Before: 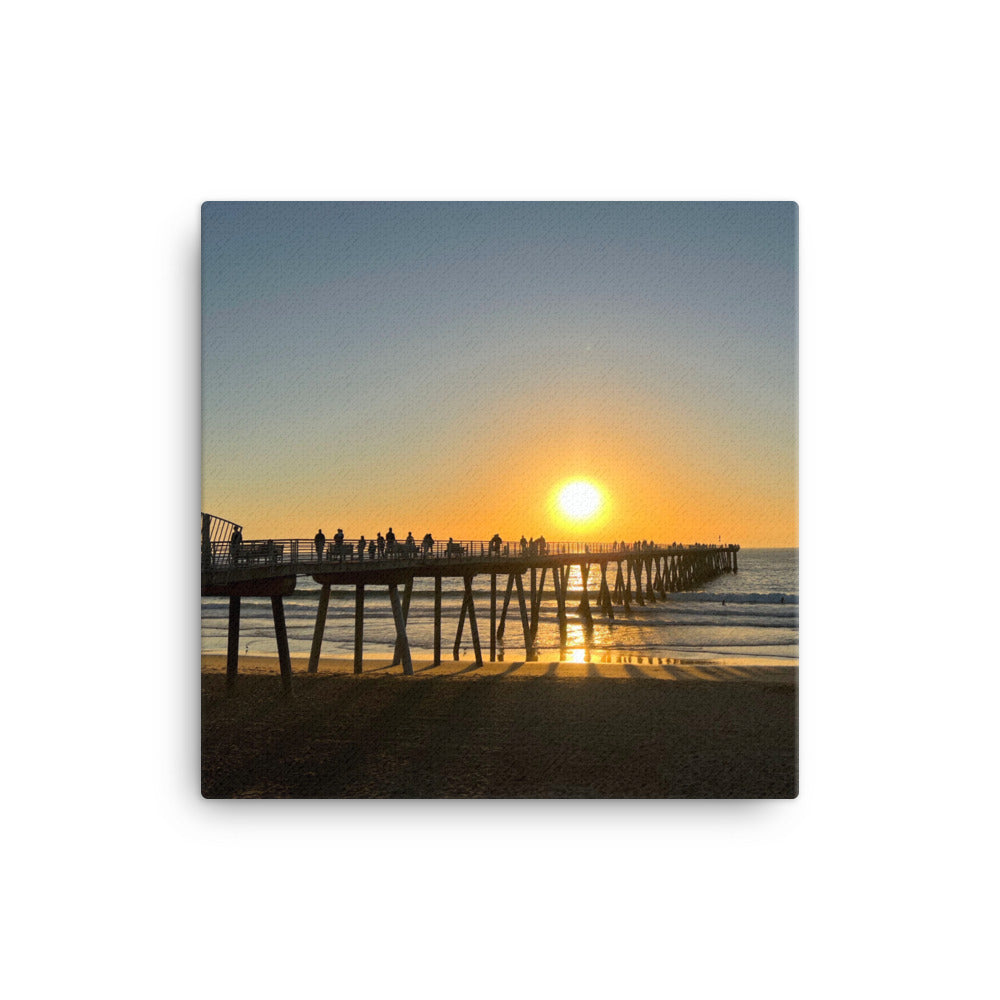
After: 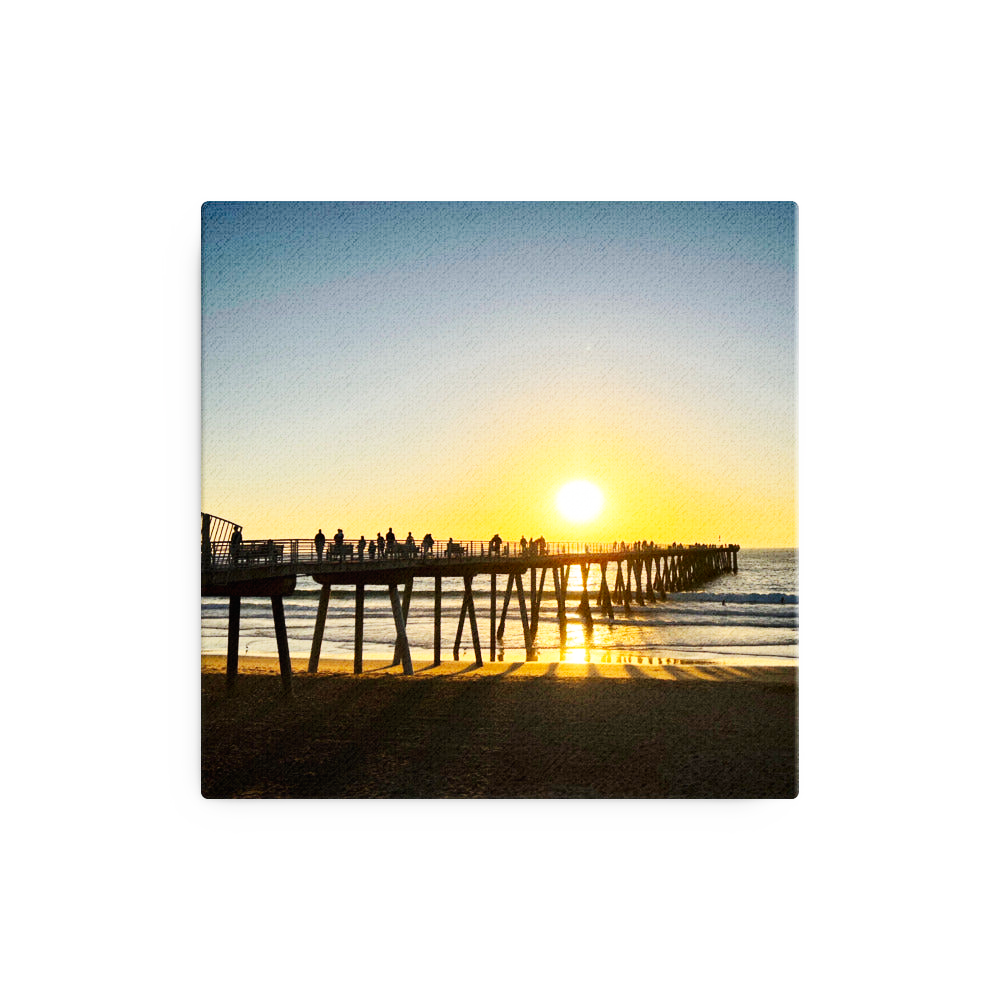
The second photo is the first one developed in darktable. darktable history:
shadows and highlights: soften with gaussian
base curve: curves: ch0 [(0, 0) (0.007, 0.004) (0.027, 0.03) (0.046, 0.07) (0.207, 0.54) (0.442, 0.872) (0.673, 0.972) (1, 1)], preserve colors none
